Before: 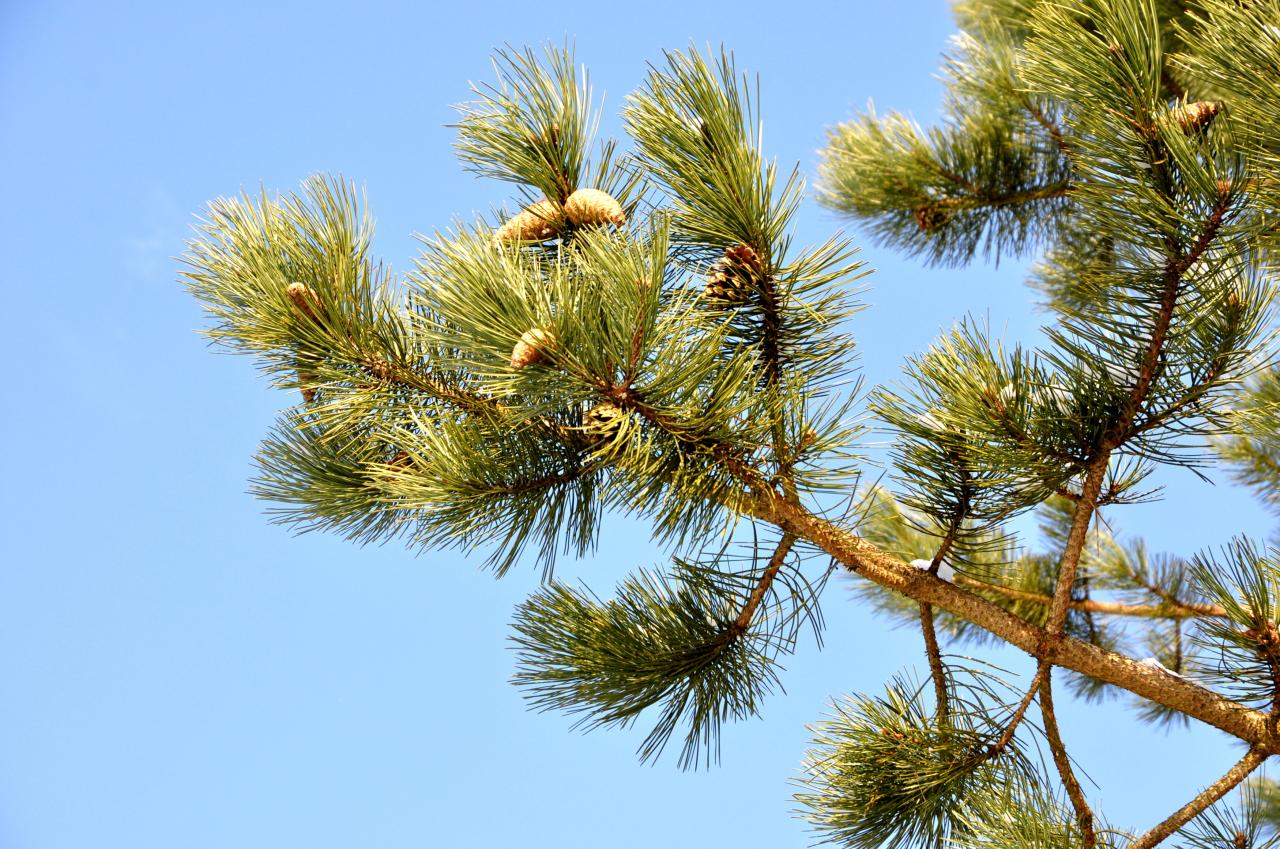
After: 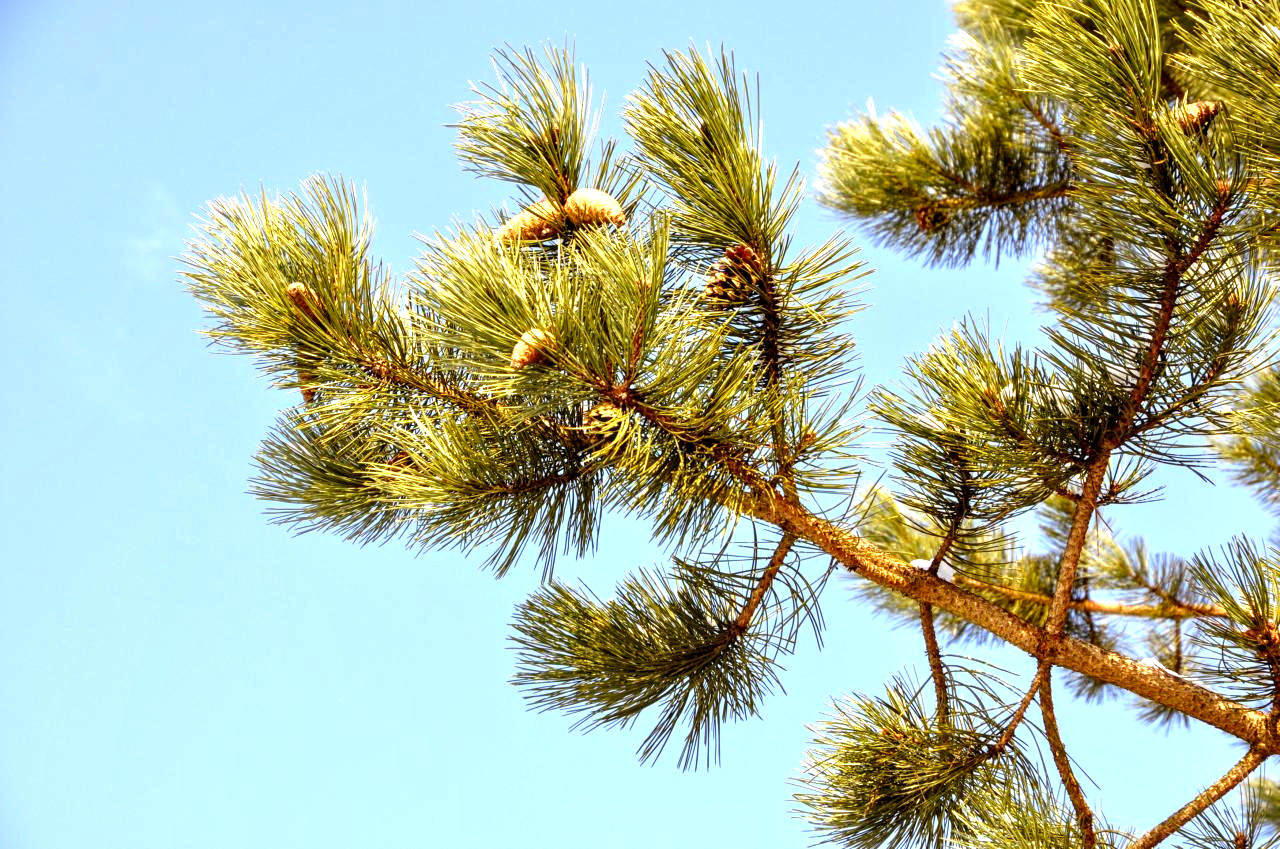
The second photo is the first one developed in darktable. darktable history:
exposure: exposure 0.515 EV, compensate highlight preservation false
rgb levels: mode RGB, independent channels, levels [[0, 0.5, 1], [0, 0.521, 1], [0, 0.536, 1]]
local contrast: detail 130%
